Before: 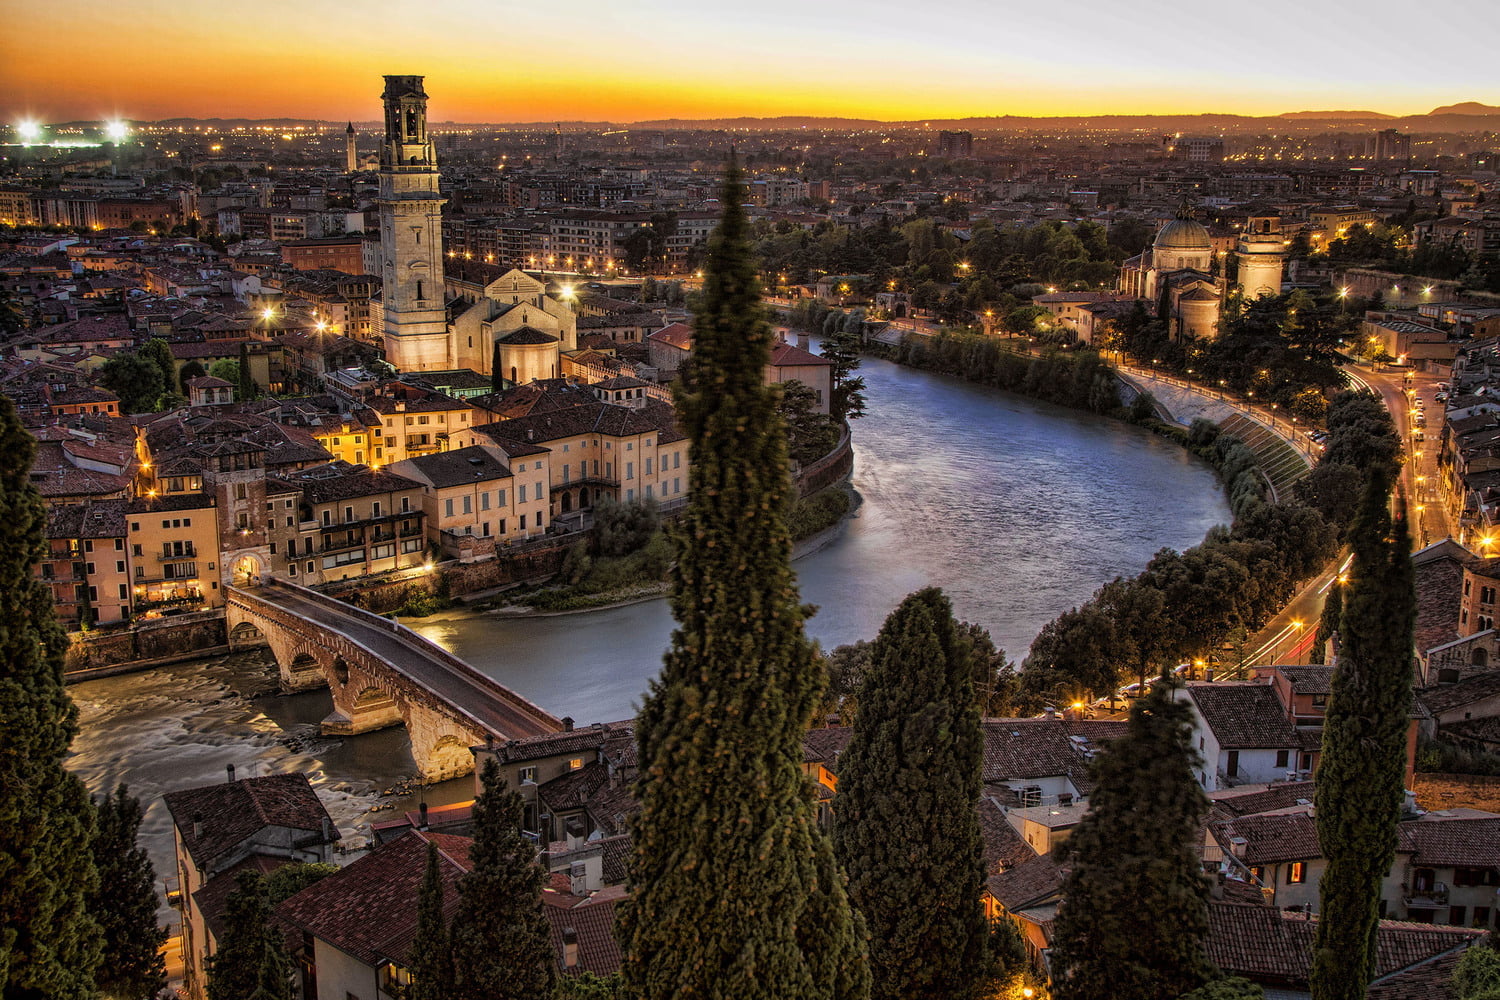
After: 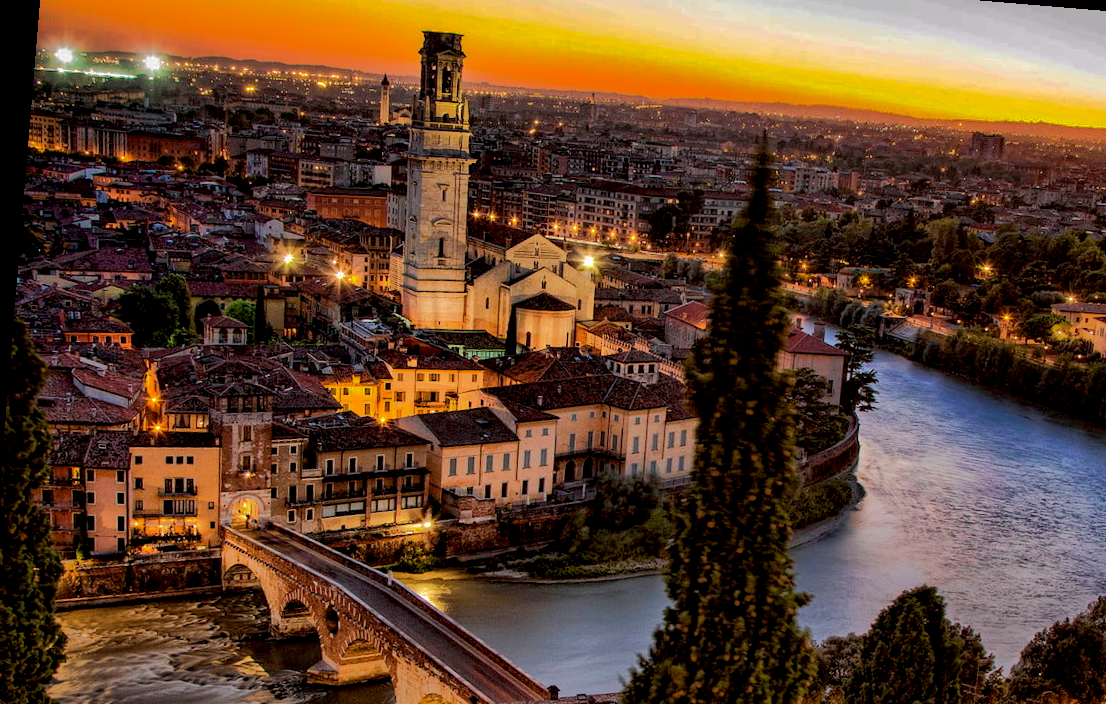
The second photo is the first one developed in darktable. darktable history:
exposure: black level correction 0.009, exposure 0.118 EV, compensate highlight preservation false
tone equalizer: edges refinement/feathering 500, mask exposure compensation -1.57 EV, preserve details no
crop and rotate: angle -4.73°, left 2.247%, top 6.863%, right 27.607%, bottom 30.263%
shadows and highlights: shadows -19.9, highlights -73.76
